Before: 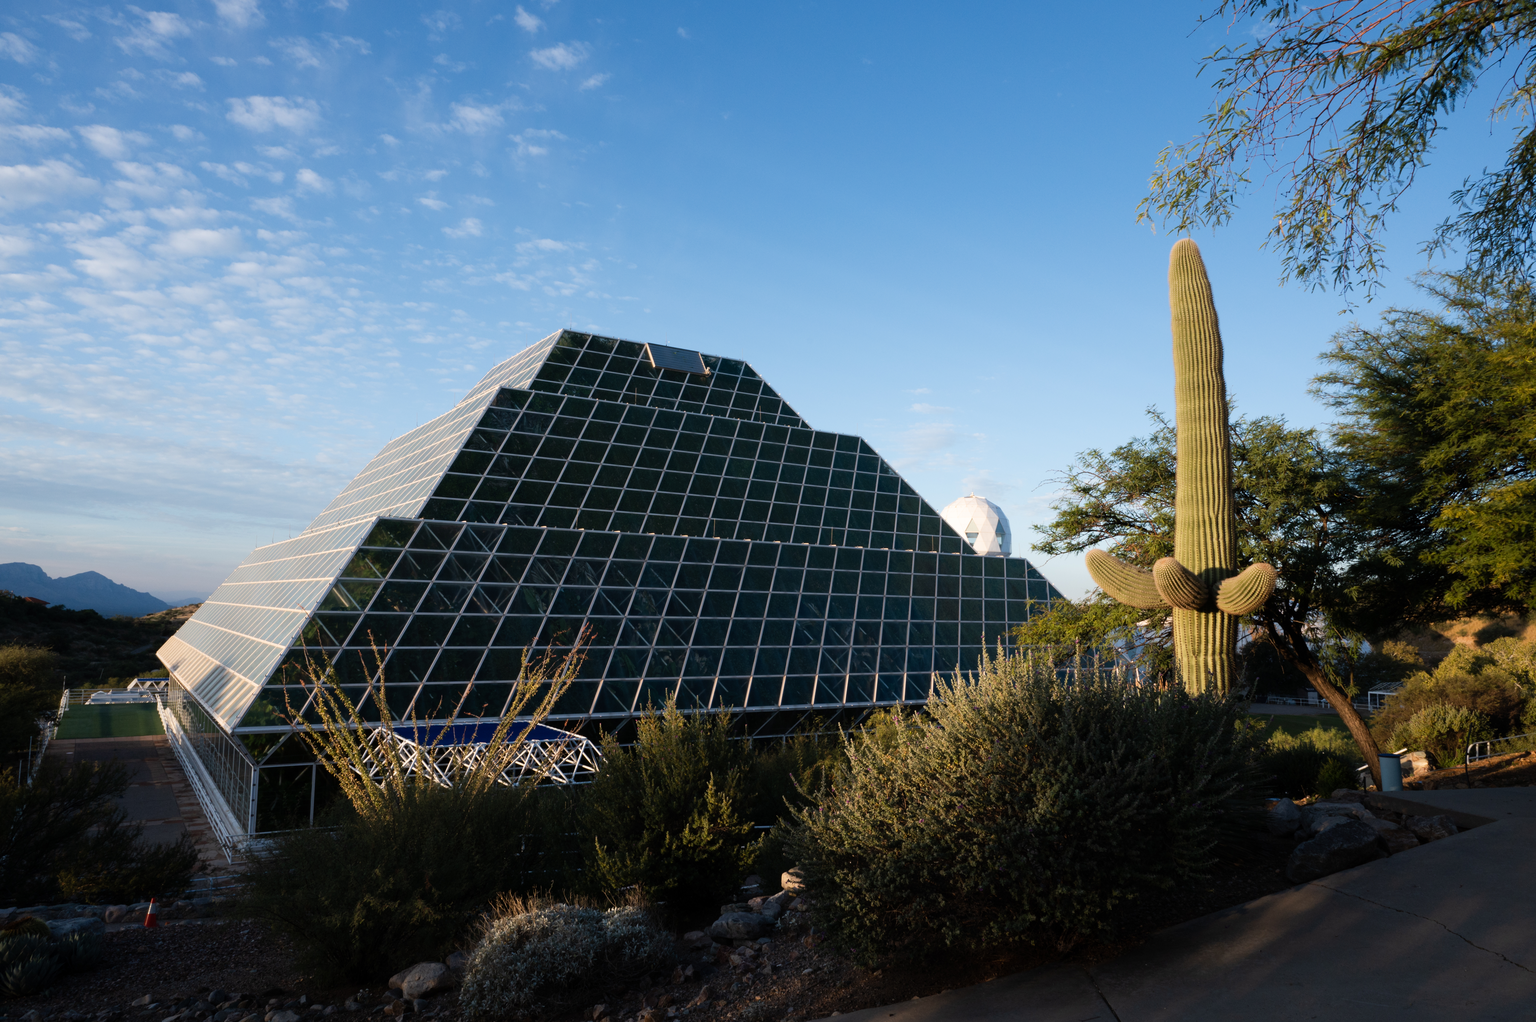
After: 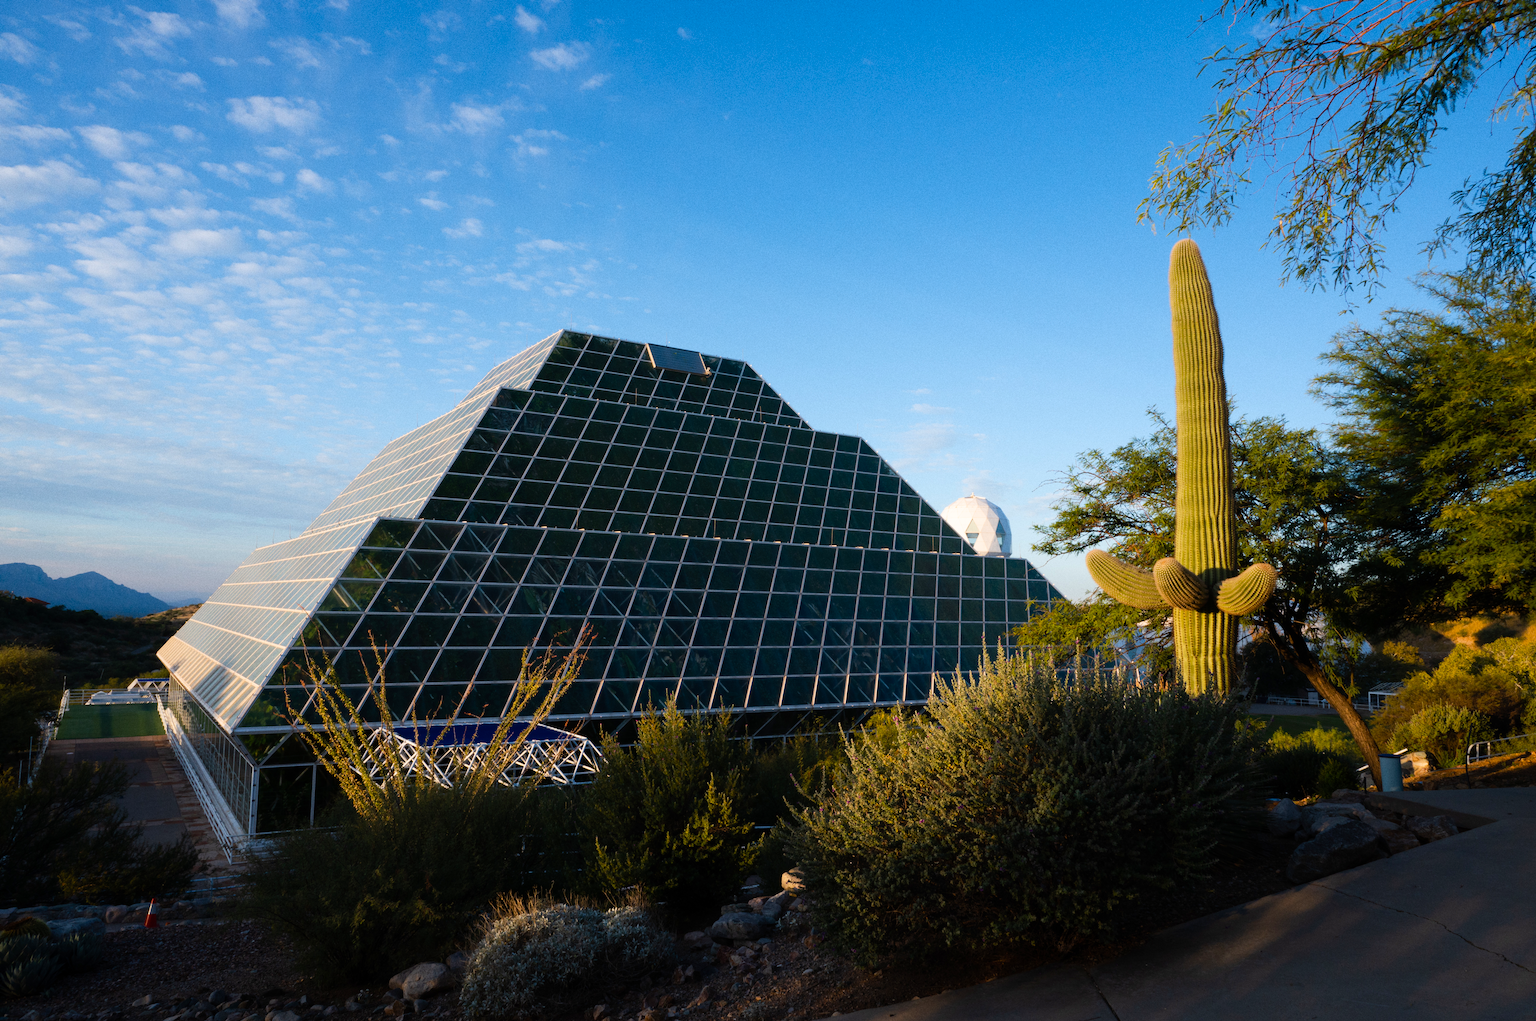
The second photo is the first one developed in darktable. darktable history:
grain: coarseness 0.09 ISO
color balance rgb: perceptual saturation grading › global saturation 25%, global vibrance 20%
